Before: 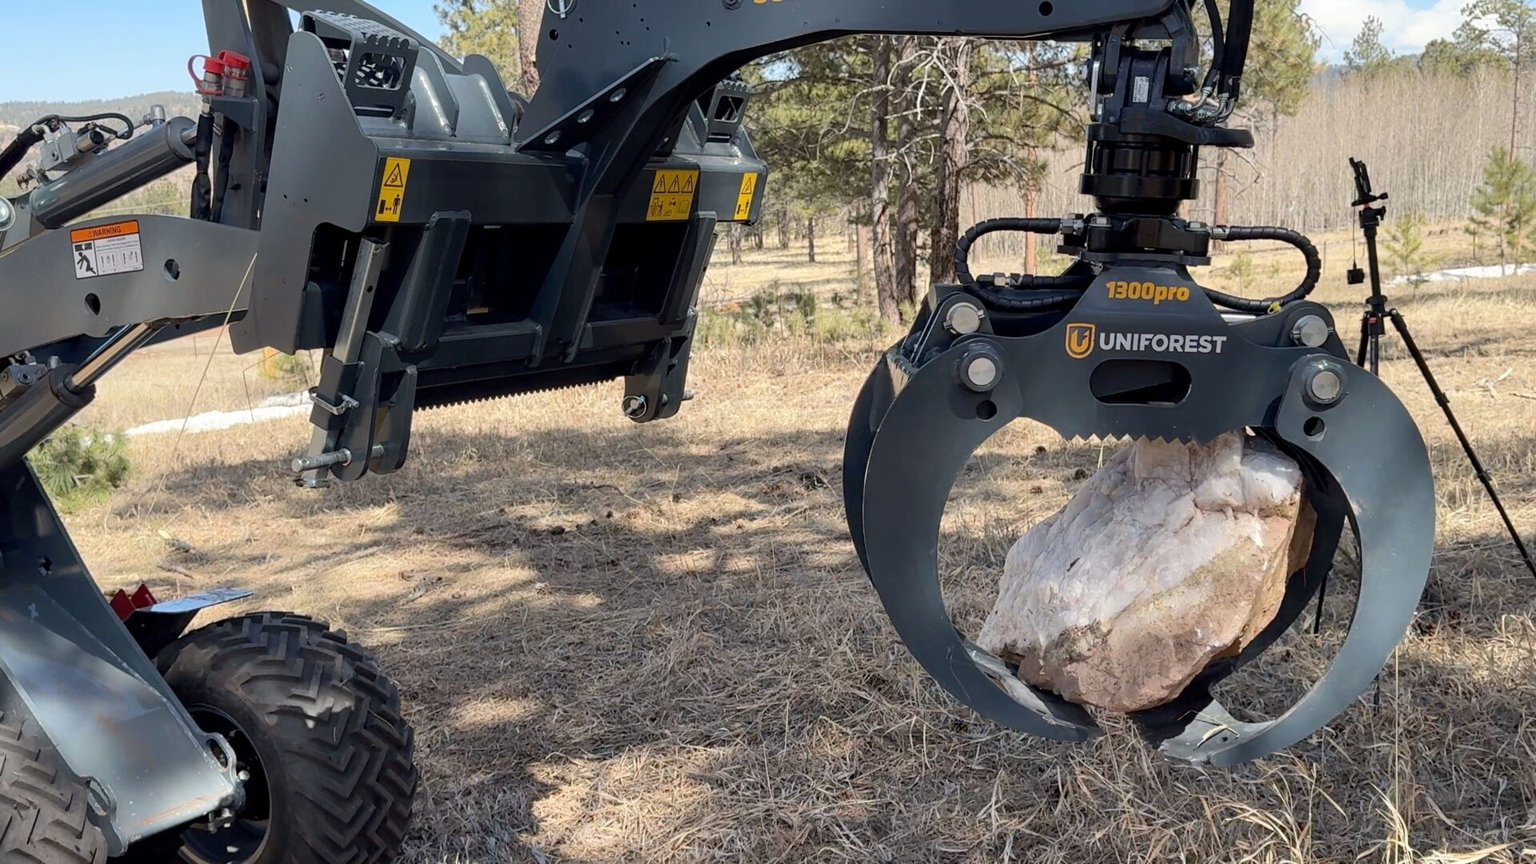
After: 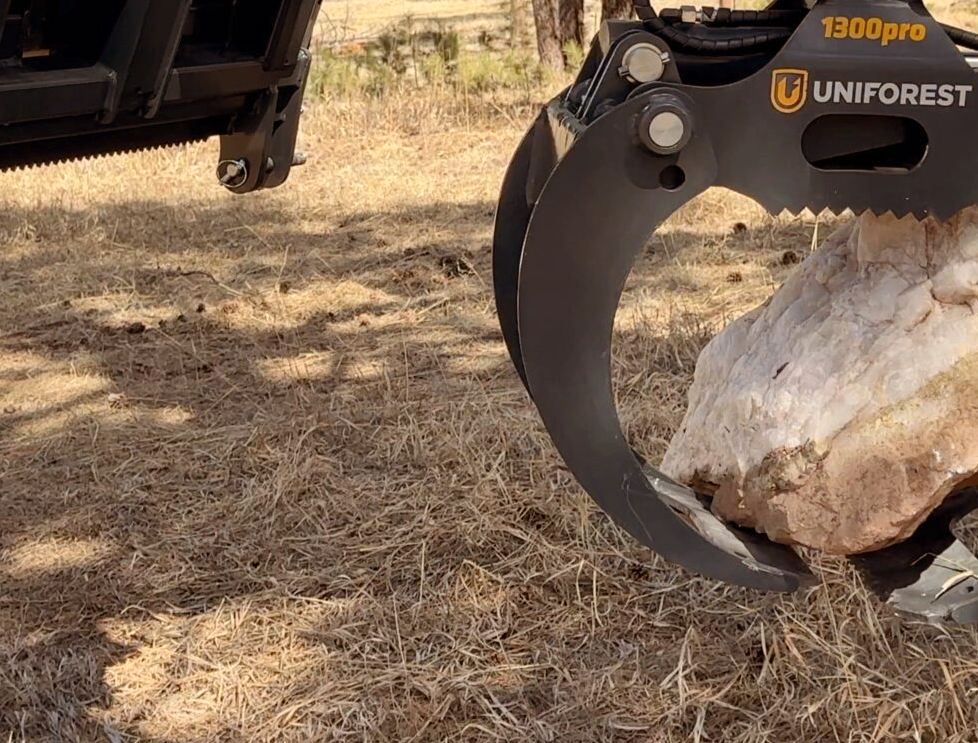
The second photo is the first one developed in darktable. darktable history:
crop and rotate: left 29.237%, top 31.152%, right 19.807%
color balance rgb: shadows lift › chroma 4.41%, shadows lift › hue 27°, power › chroma 2.5%, power › hue 70°, highlights gain › chroma 1%, highlights gain › hue 27°, saturation formula JzAzBz (2021)
